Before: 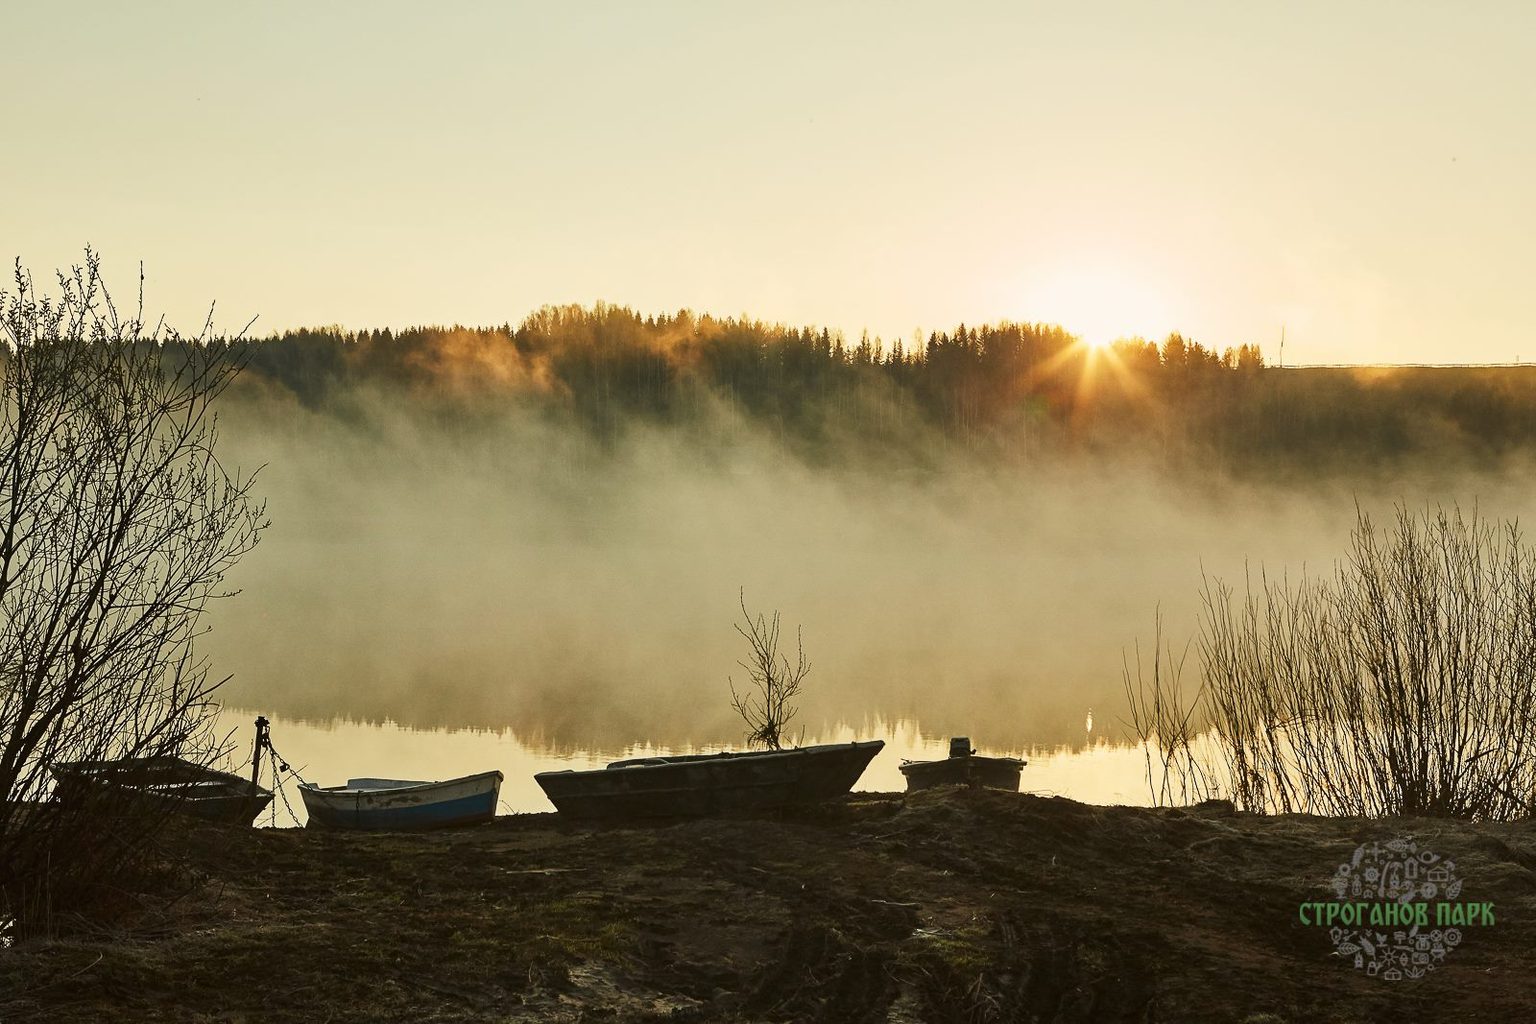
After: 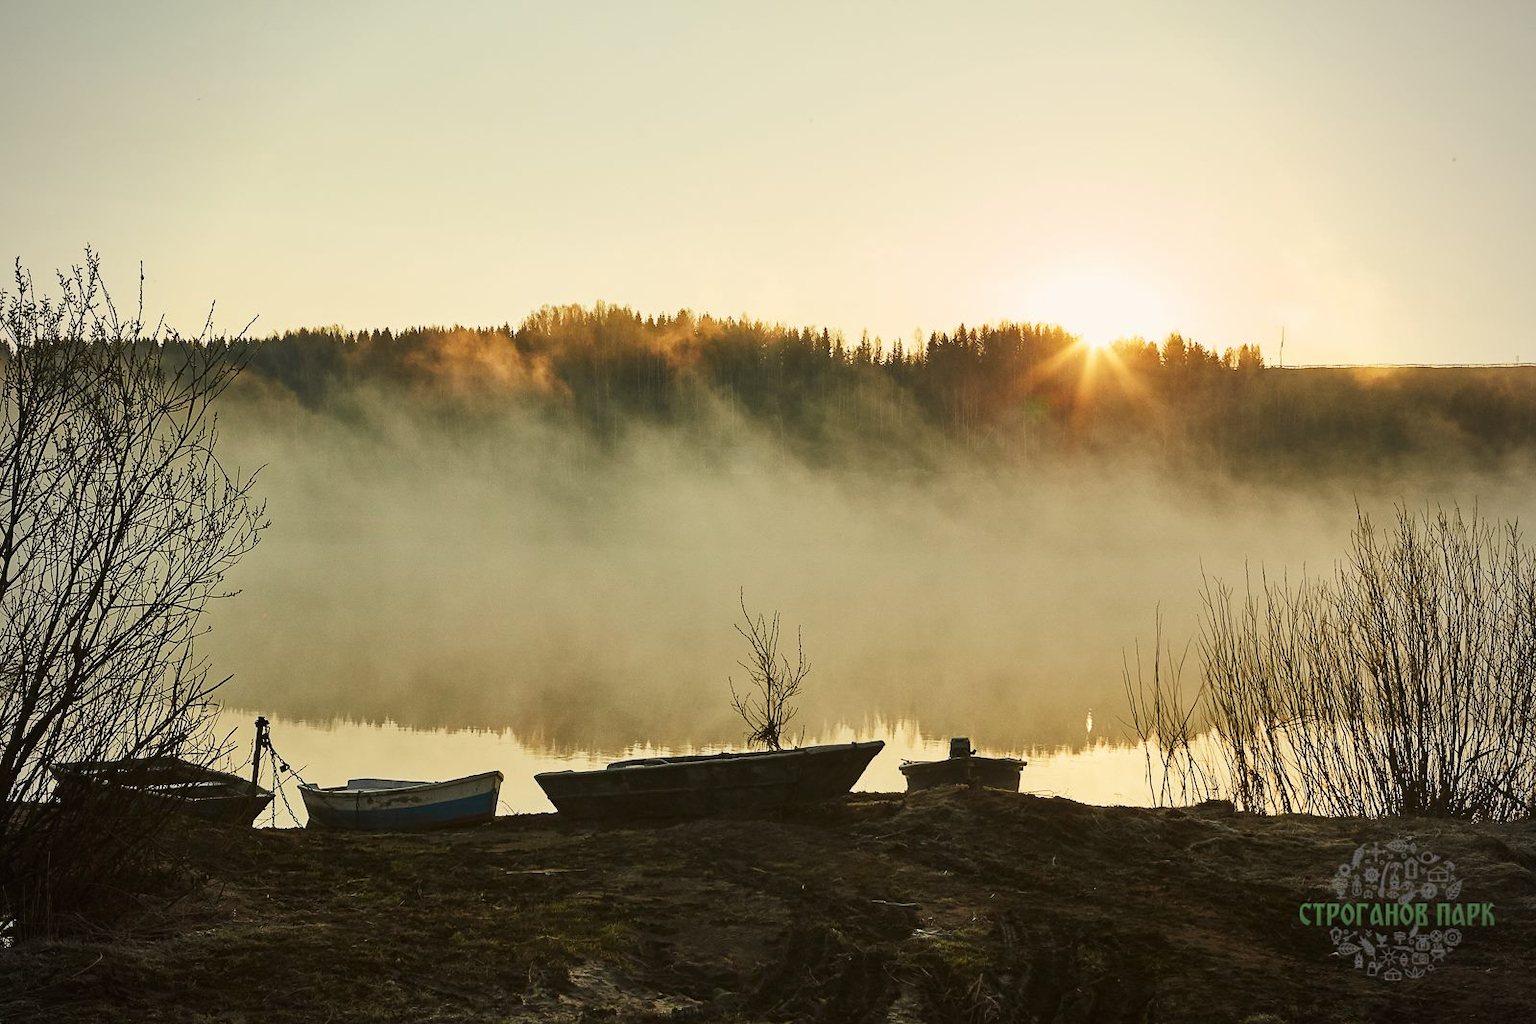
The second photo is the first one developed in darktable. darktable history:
vignetting: fall-off radius 60.92%
color zones: mix -62.47%
